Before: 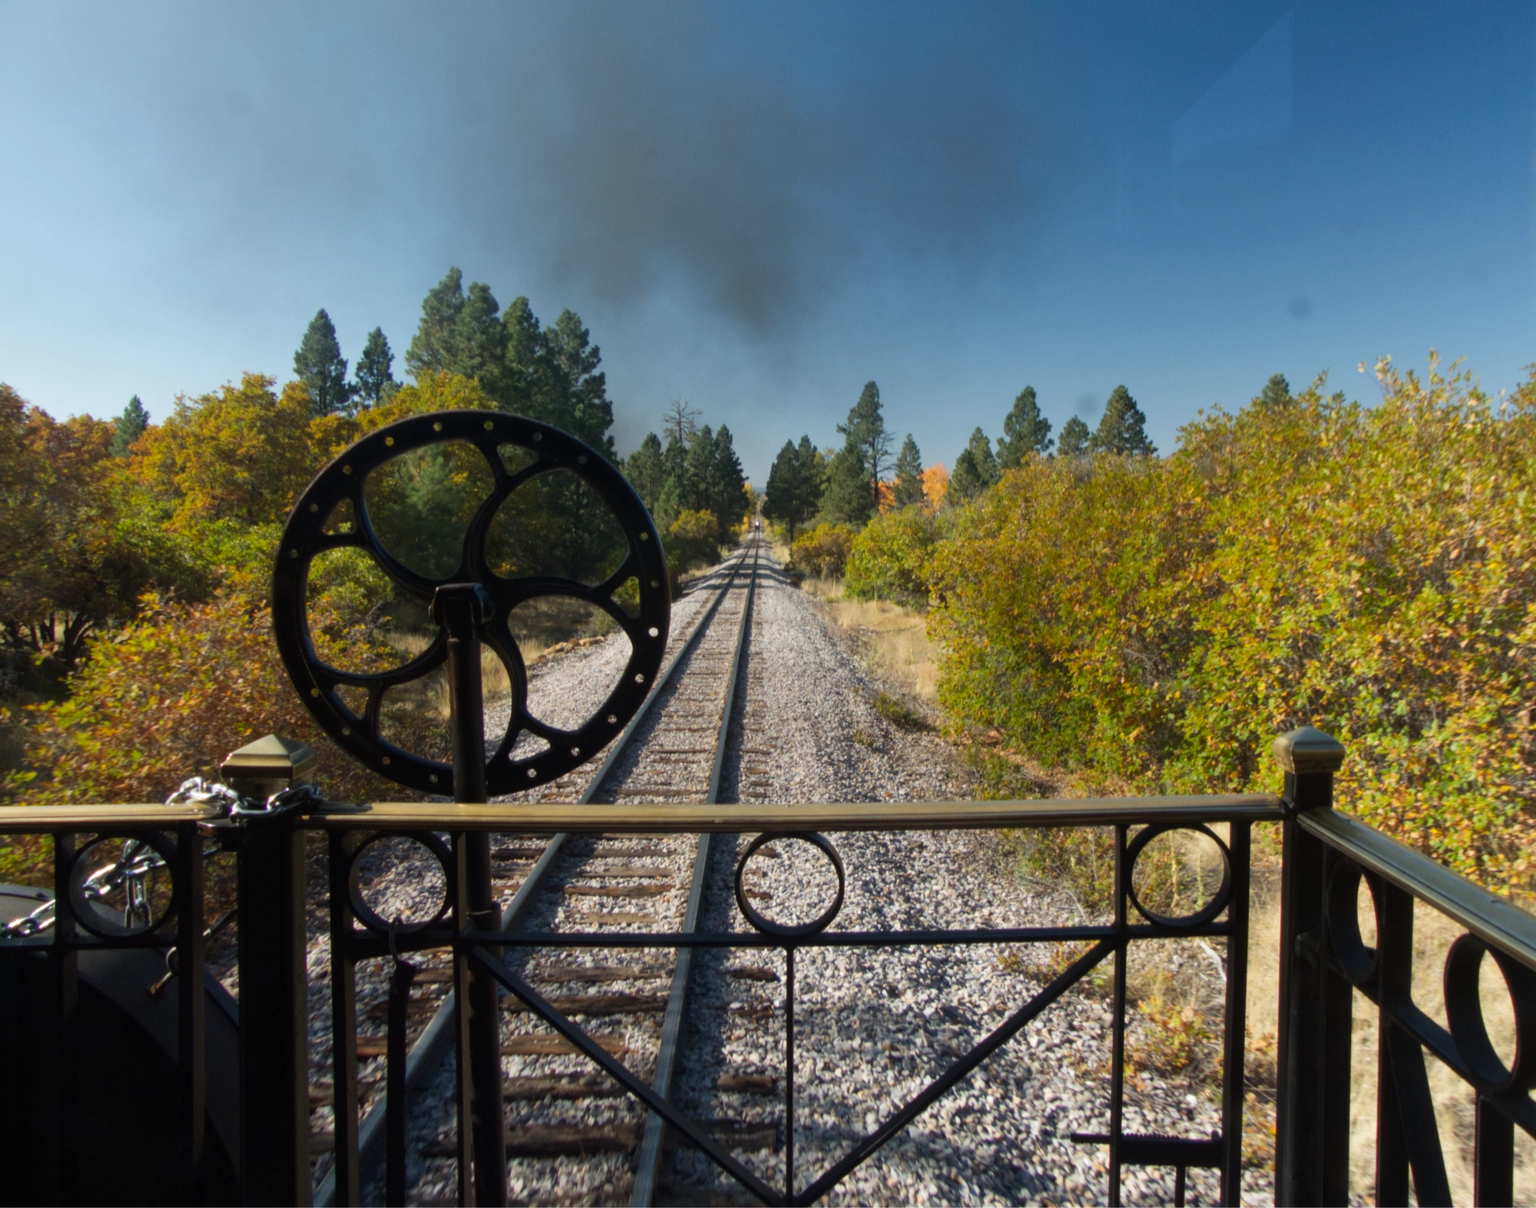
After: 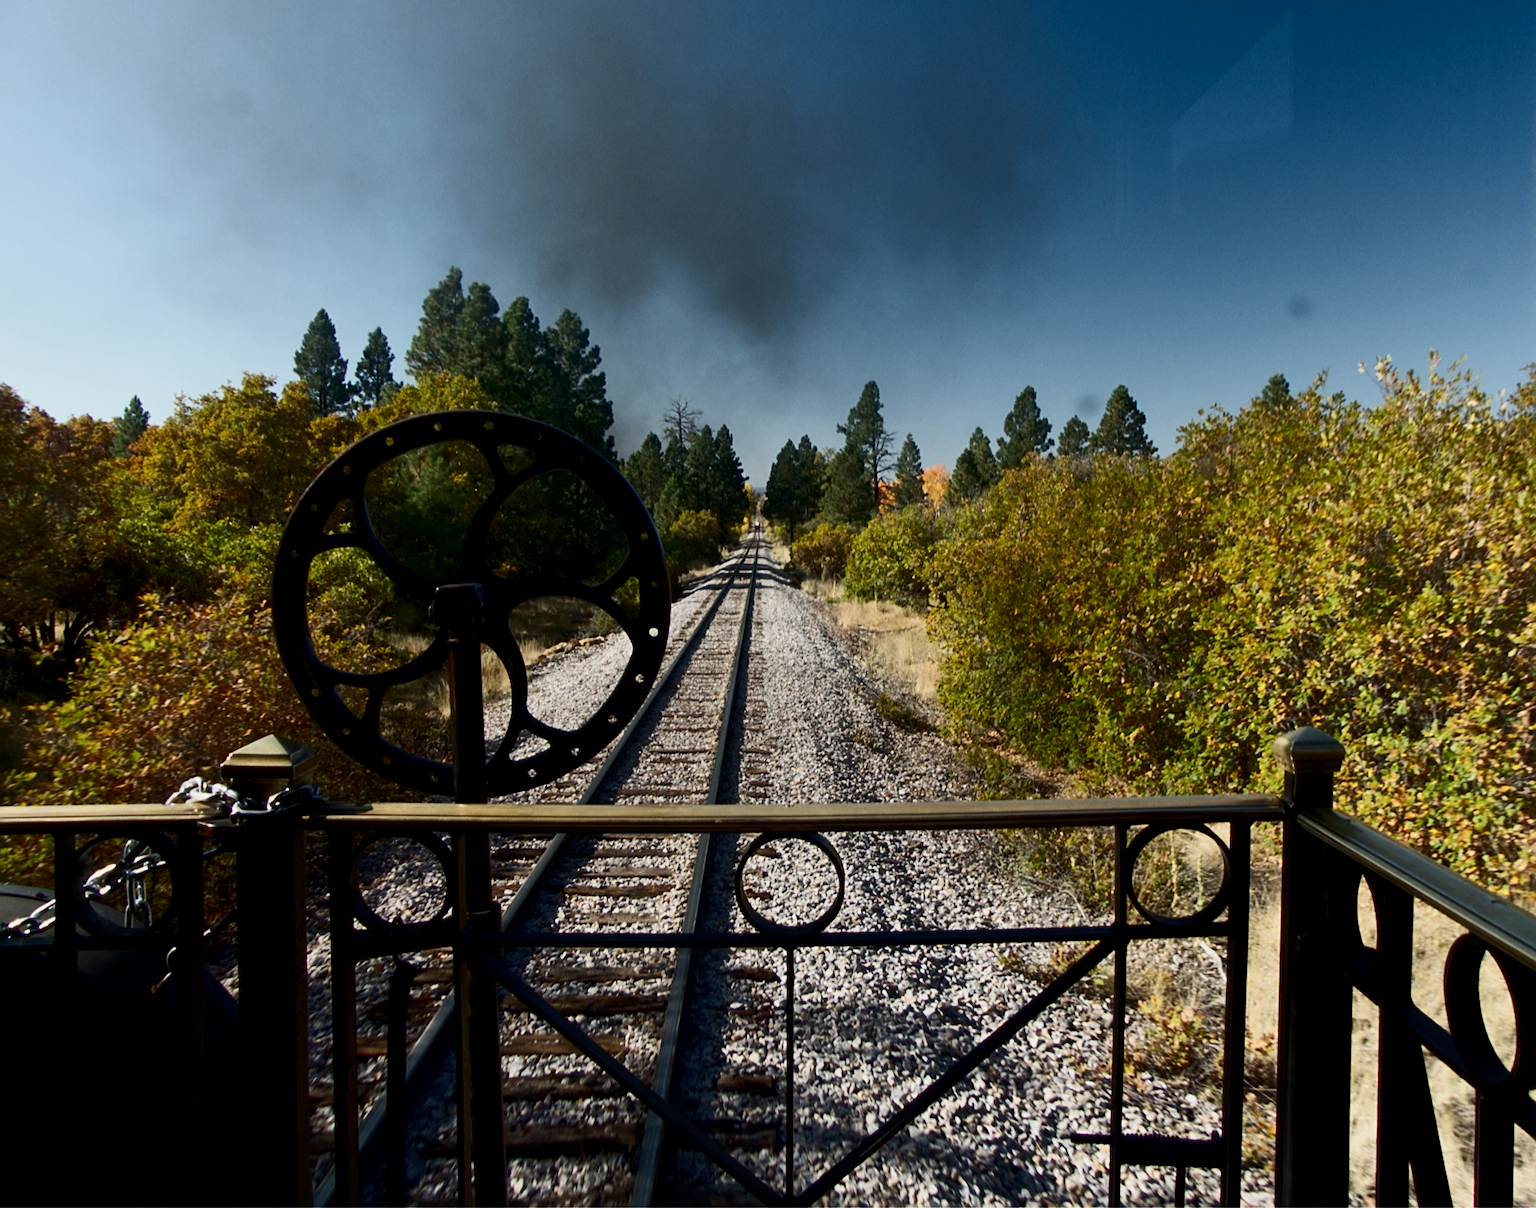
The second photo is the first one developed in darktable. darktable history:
exposure: black level correction 0.009, exposure -0.655 EV, compensate exposure bias true, compensate highlight preservation false
sharpen: on, module defaults
contrast brightness saturation: contrast 0.374, brightness 0.113
